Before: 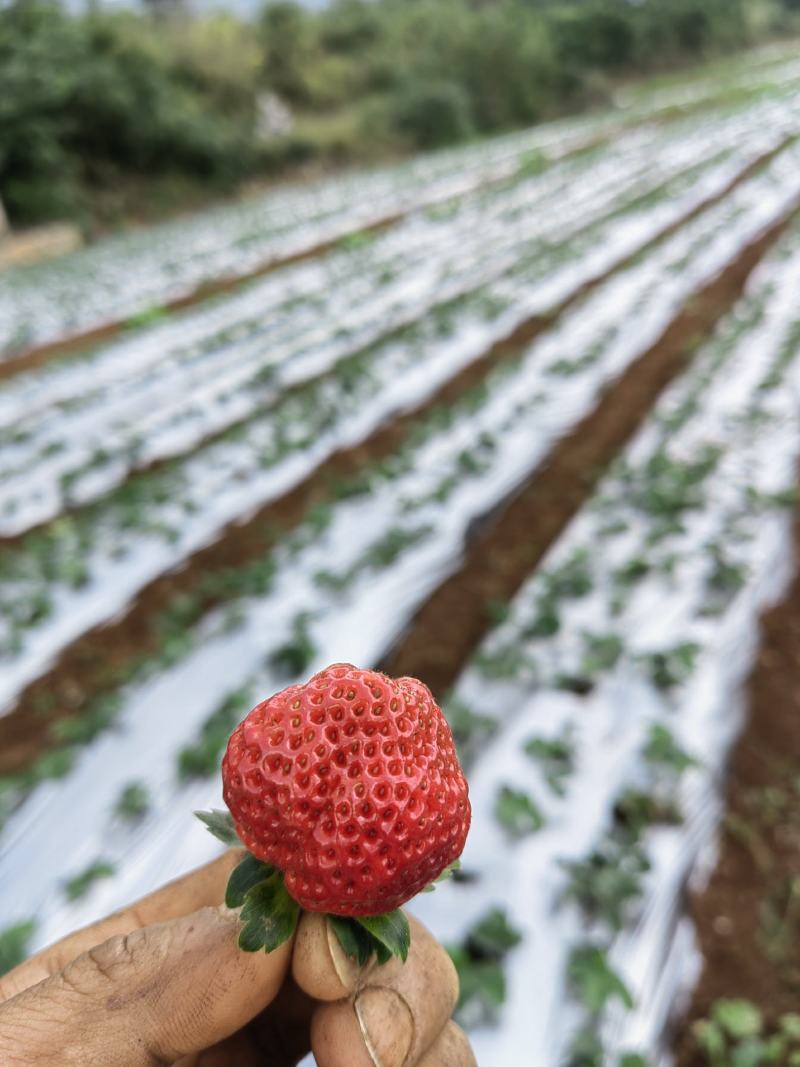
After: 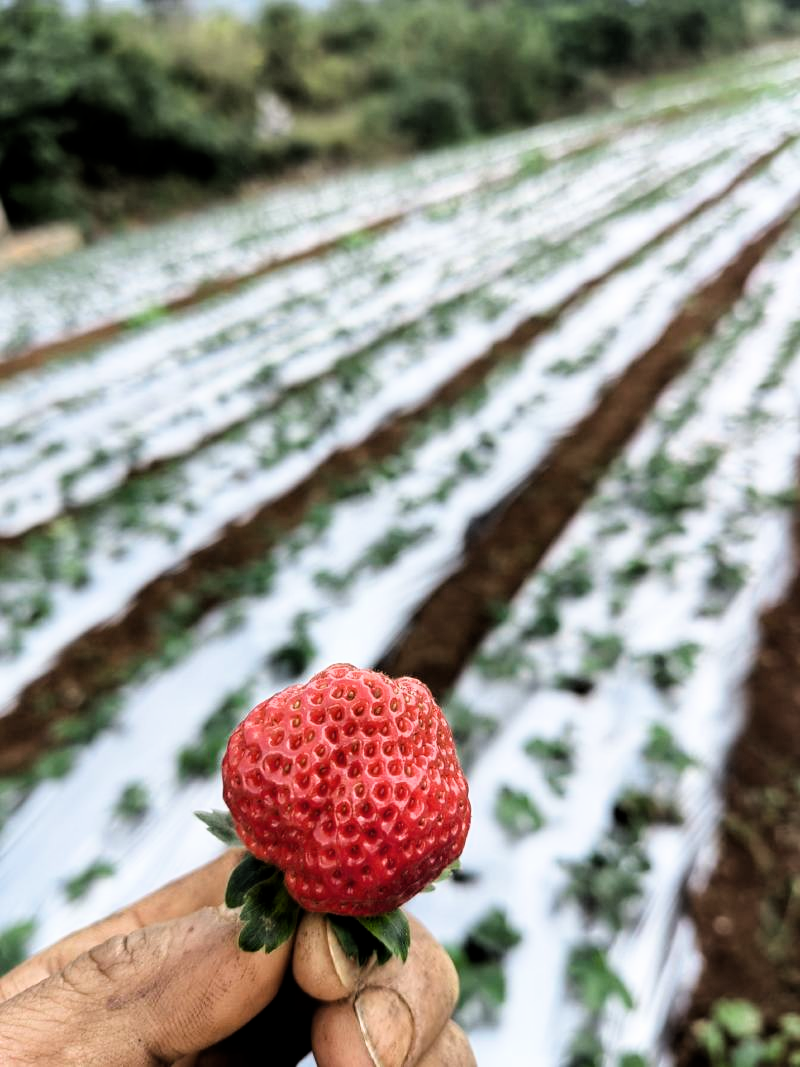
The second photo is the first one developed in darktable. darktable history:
contrast brightness saturation: saturation -0.034
filmic rgb: black relative exposure -5.51 EV, white relative exposure 2.5 EV, target black luminance 0%, hardness 4.54, latitude 66.98%, contrast 1.463, shadows ↔ highlights balance -3.52%, iterations of high-quality reconstruction 0
